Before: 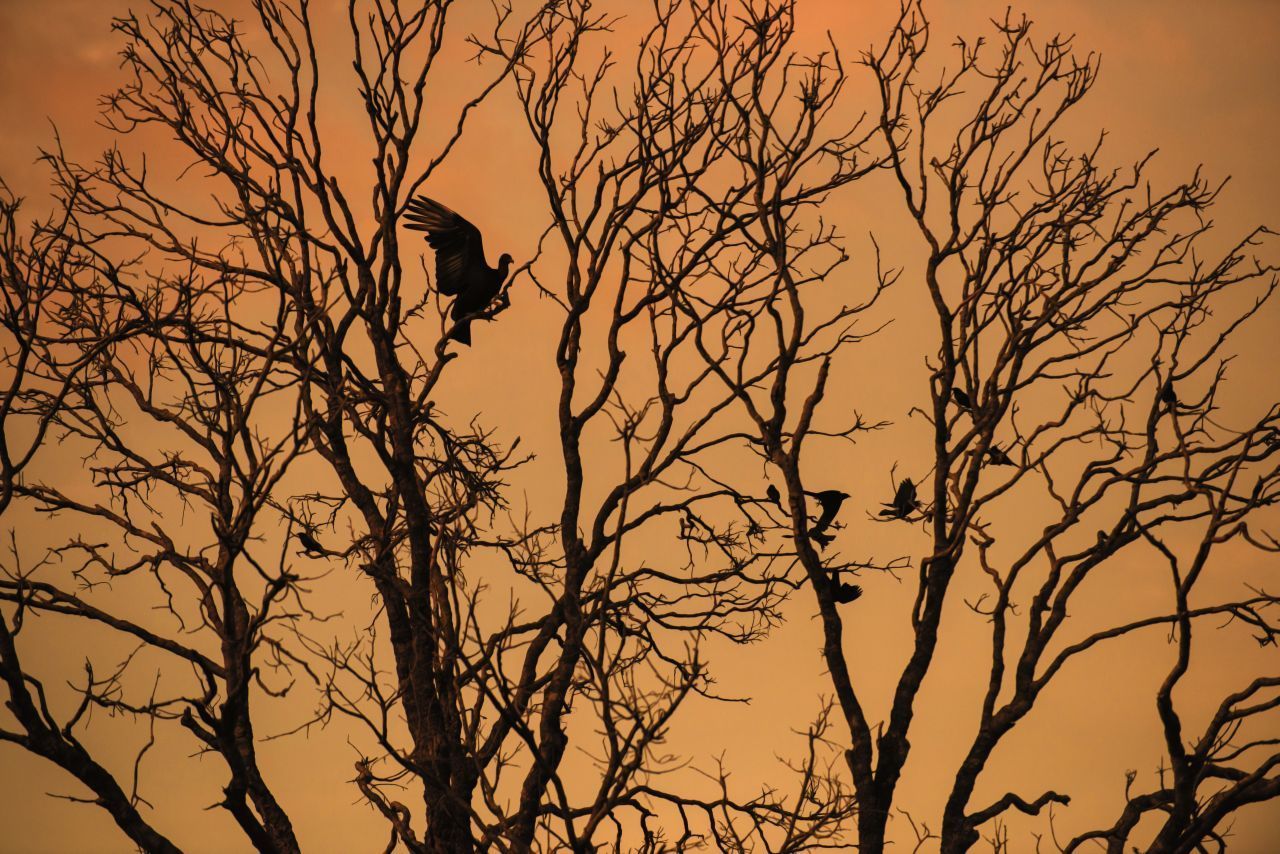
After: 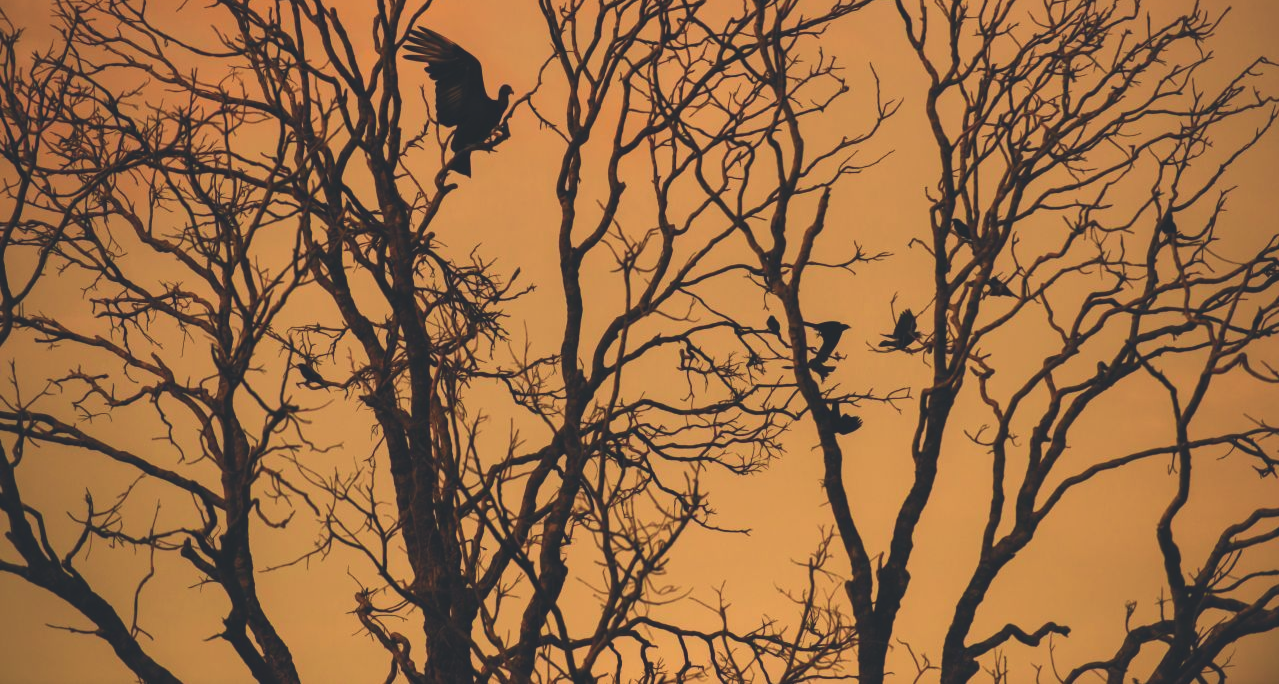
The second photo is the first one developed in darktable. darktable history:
crop and rotate: top 19.877%
color balance rgb: shadows lift › chroma 4.135%, shadows lift › hue 252.95°, global offset › luminance 1.967%, perceptual saturation grading › global saturation 0.234%, perceptual brilliance grading › global brilliance 2.344%, perceptual brilliance grading › highlights -3.828%, global vibrance 14.538%
velvia: on, module defaults
